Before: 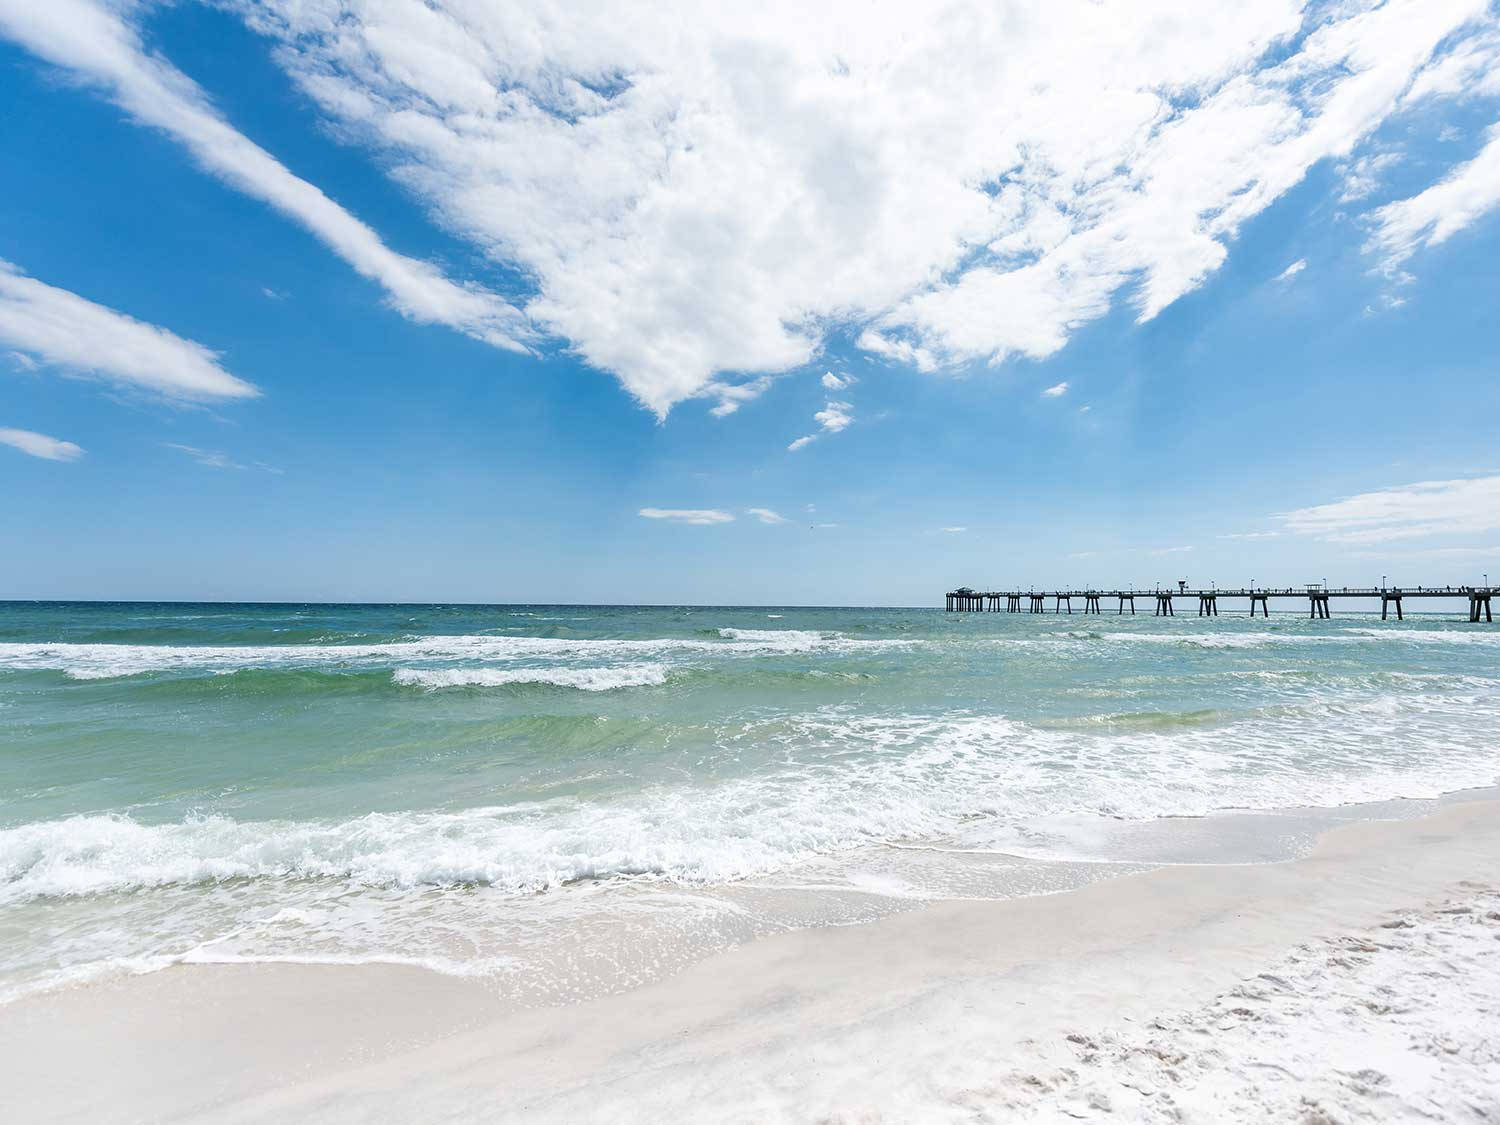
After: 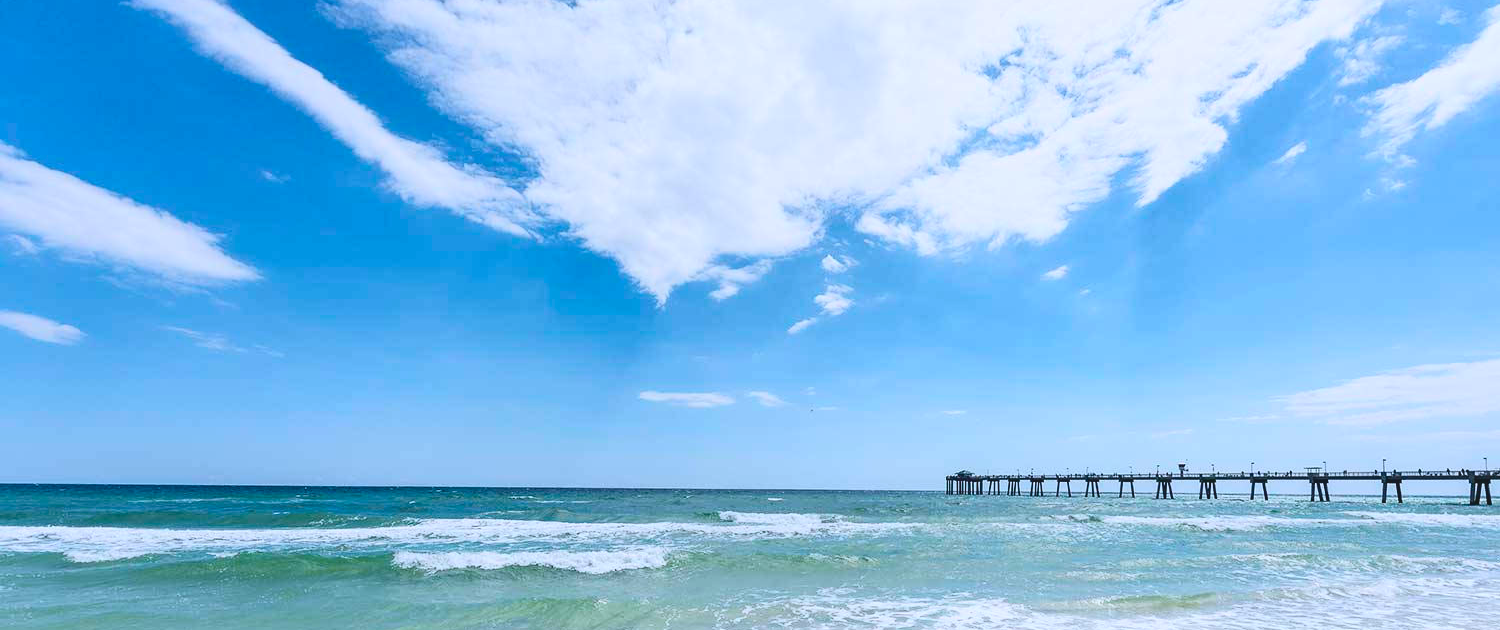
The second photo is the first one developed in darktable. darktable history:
tone curve: curves: ch0 [(0, 0.084) (0.155, 0.169) (0.46, 0.466) (0.751, 0.788) (1, 0.961)]; ch1 [(0, 0) (0.43, 0.408) (0.476, 0.469) (0.505, 0.503) (0.553, 0.563) (0.592, 0.581) (0.631, 0.625) (1, 1)]; ch2 [(0, 0) (0.505, 0.495) (0.55, 0.557) (0.583, 0.573) (1, 1)], color space Lab, independent channels, preserve colors none
color calibration: illuminant as shot in camera, x 0.358, y 0.373, temperature 4628.91 K
crop and rotate: top 10.433%, bottom 33.565%
